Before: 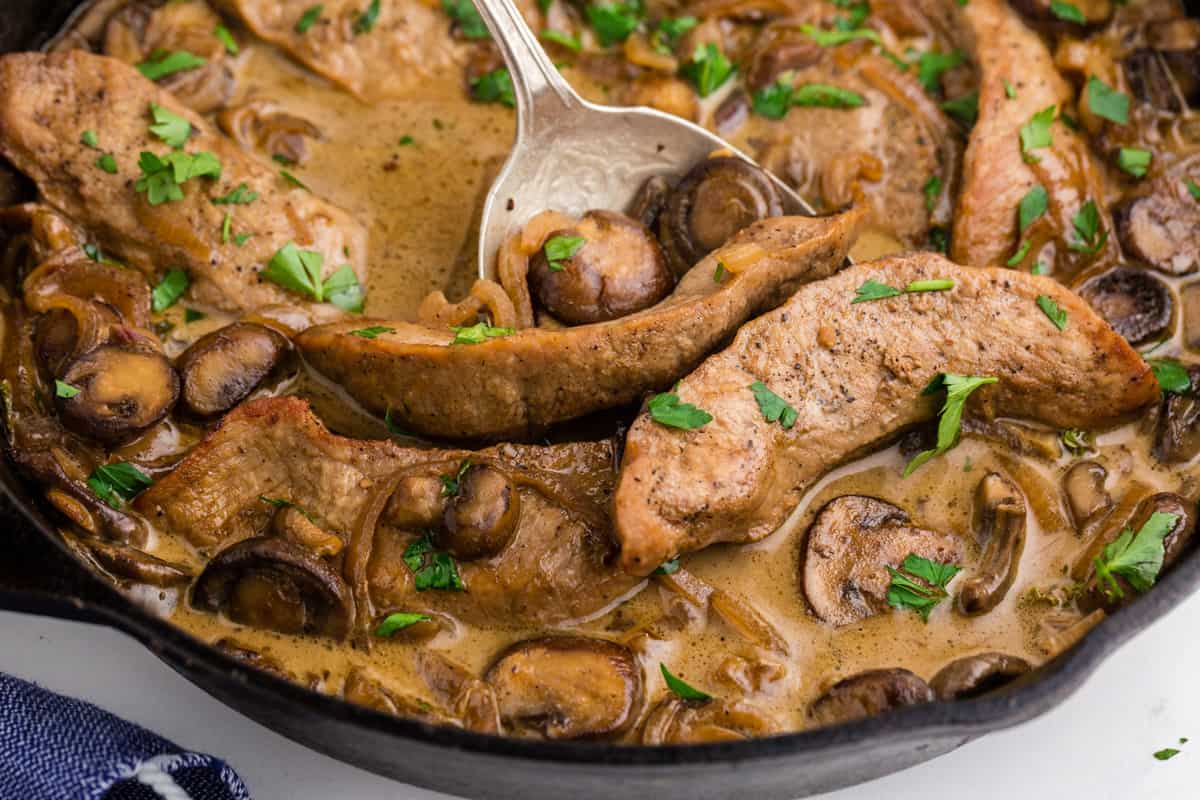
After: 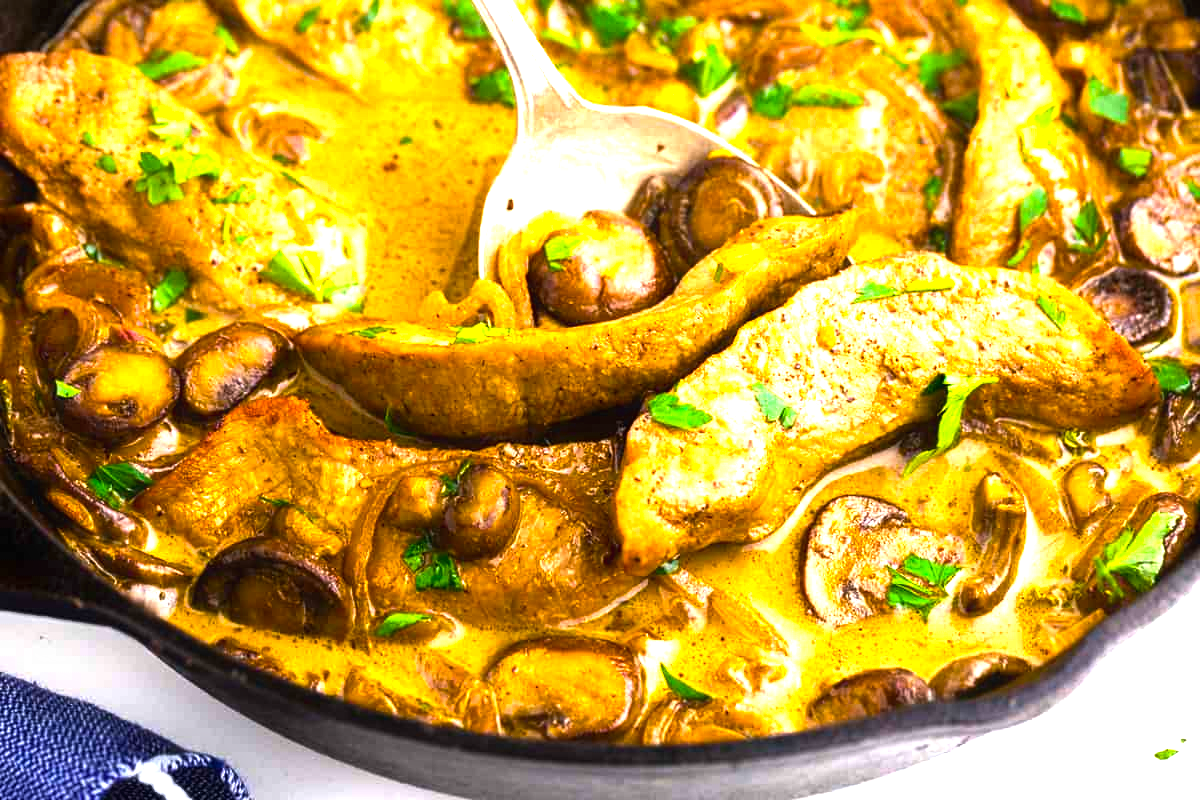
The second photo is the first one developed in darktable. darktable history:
contrast equalizer: y [[0.5, 0.496, 0.435, 0.435, 0.496, 0.5], [0.5 ×6], [0.5 ×6], [0 ×6], [0 ×6]]
exposure: black level correction 0, exposure 1.35 EV, compensate exposure bias true, compensate highlight preservation false
base curve: curves: ch0 [(0, 0) (0.303, 0.277) (1, 1)]
color balance rgb: linear chroma grading › global chroma 9%, perceptual saturation grading › global saturation 36%, perceptual brilliance grading › global brilliance 15%, perceptual brilliance grading › shadows -35%, global vibrance 15%
